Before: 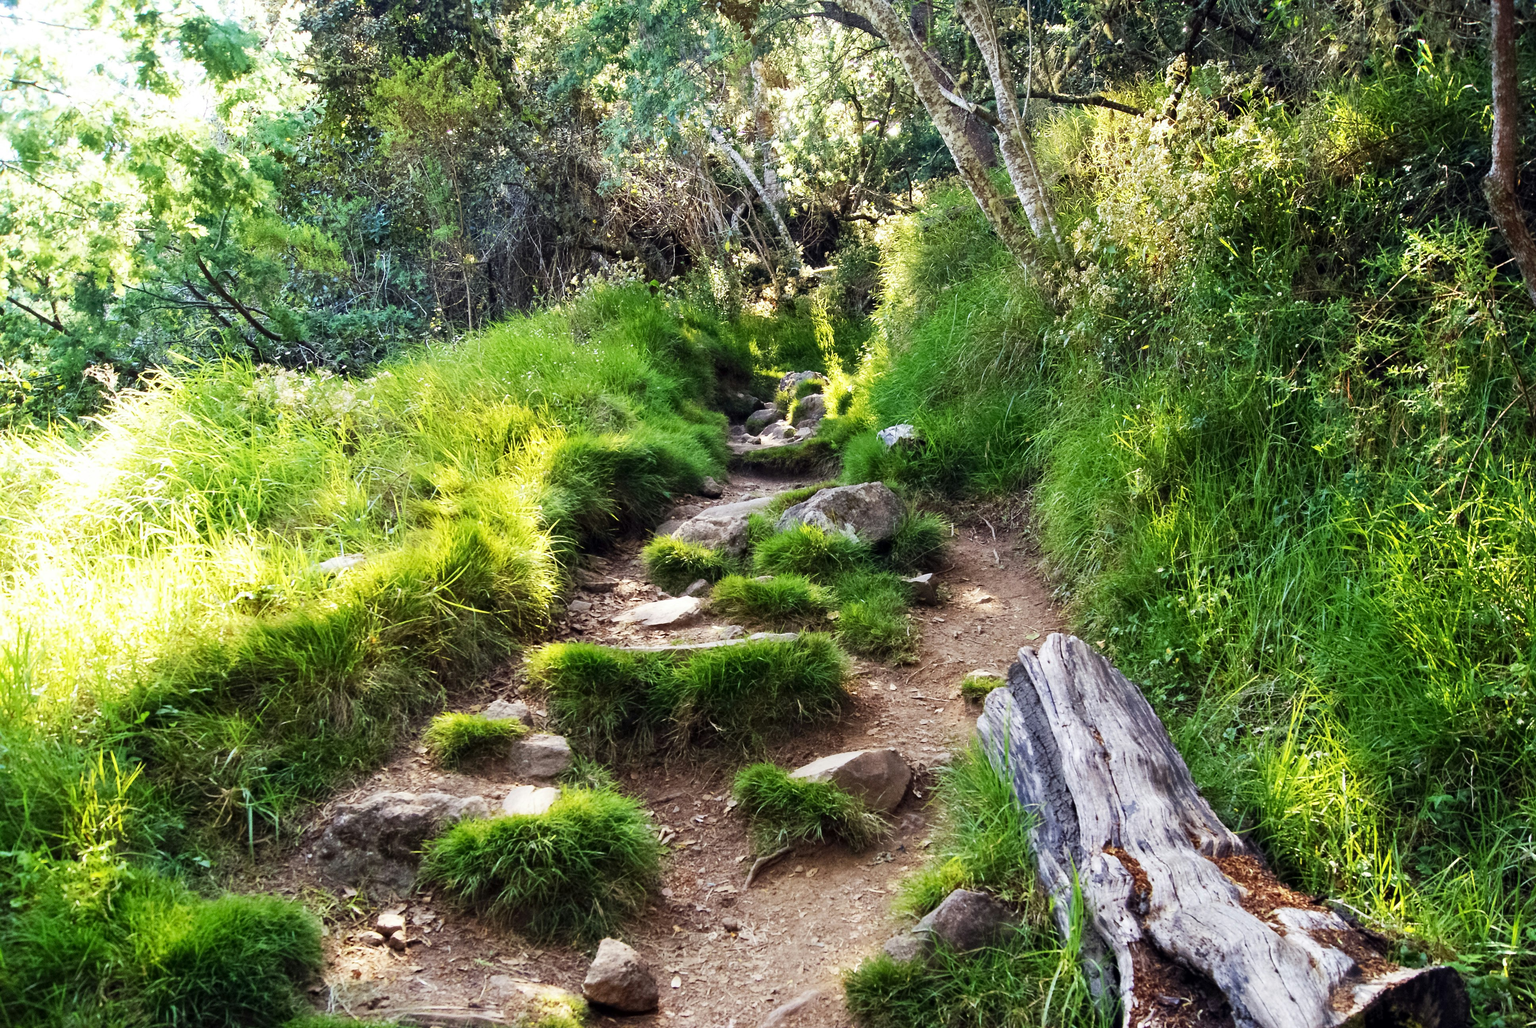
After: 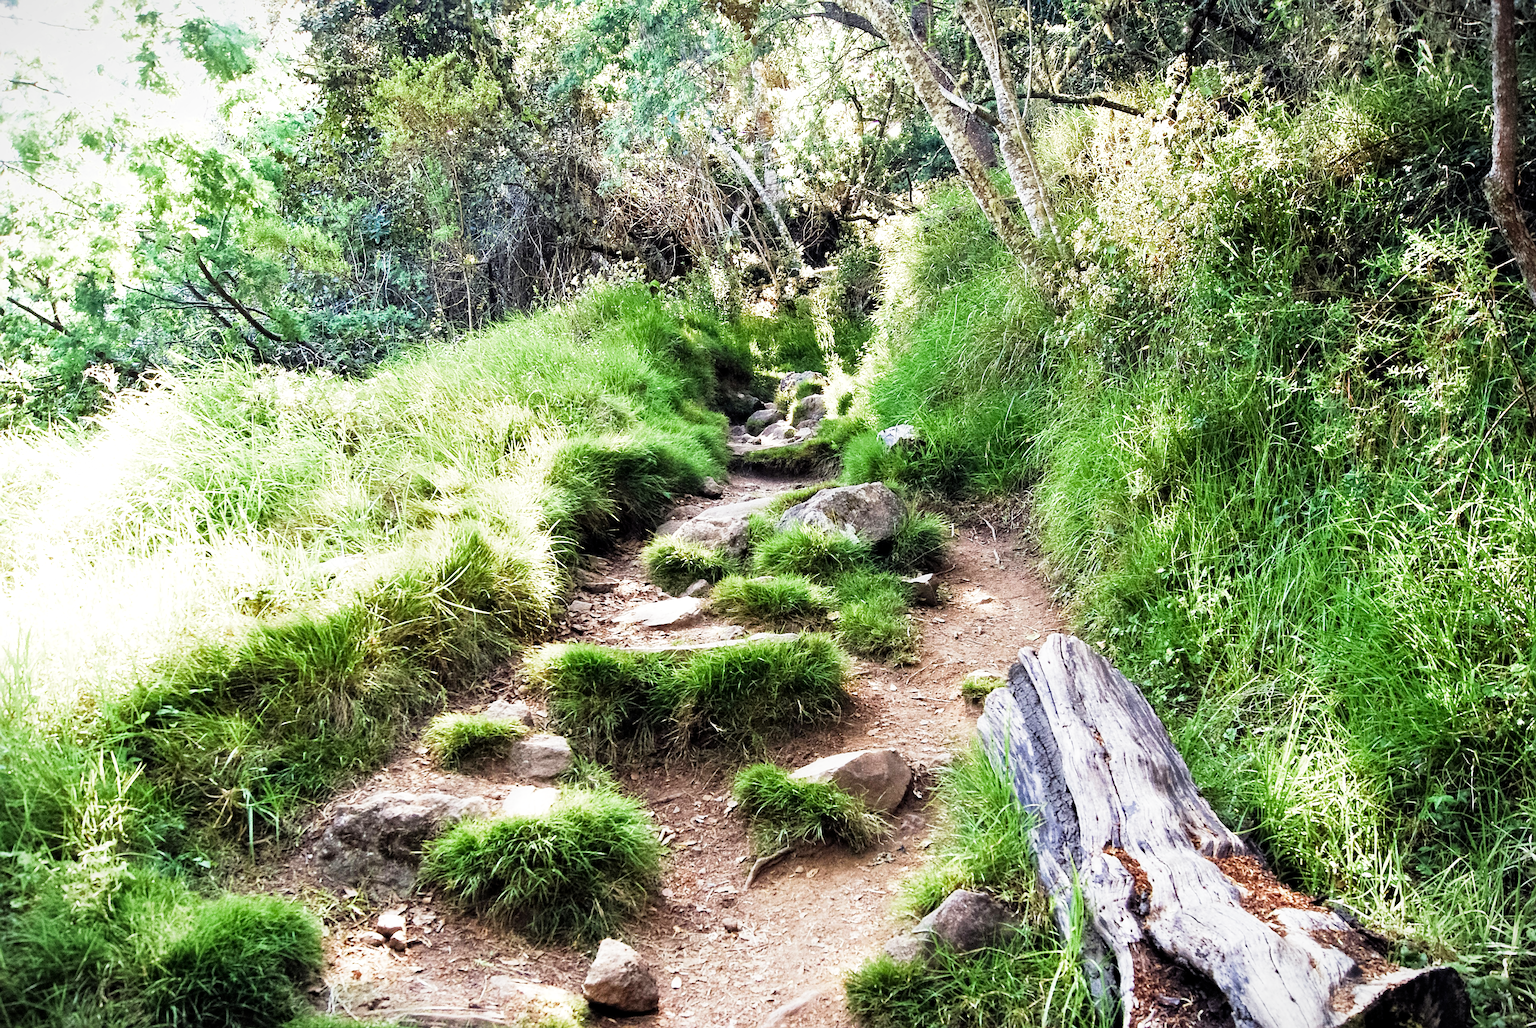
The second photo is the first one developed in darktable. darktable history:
vignetting: fall-off start 100%, brightness -0.282, width/height ratio 1.31
filmic rgb: middle gray luminance 9.23%, black relative exposure -10.55 EV, white relative exposure 3.45 EV, threshold 6 EV, target black luminance 0%, hardness 5.98, latitude 59.69%, contrast 1.087, highlights saturation mix 5%, shadows ↔ highlights balance 29.23%, add noise in highlights 0, color science v3 (2019), use custom middle-gray values true, iterations of high-quality reconstruction 0, contrast in highlights soft, enable highlight reconstruction true
sharpen: on, module defaults
